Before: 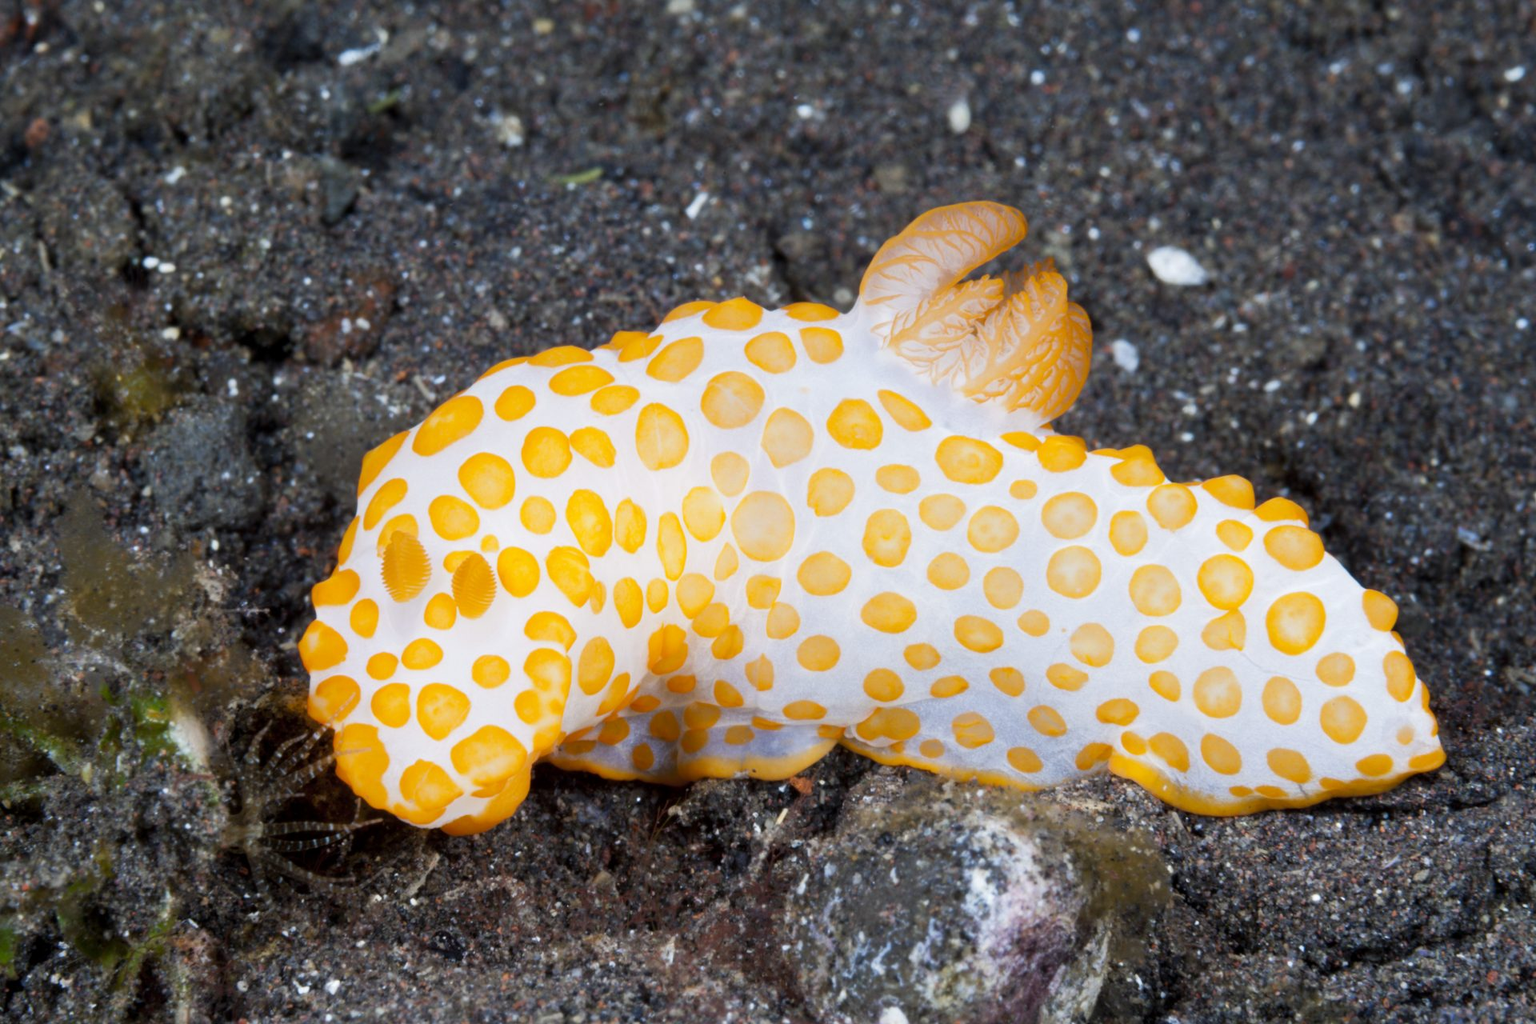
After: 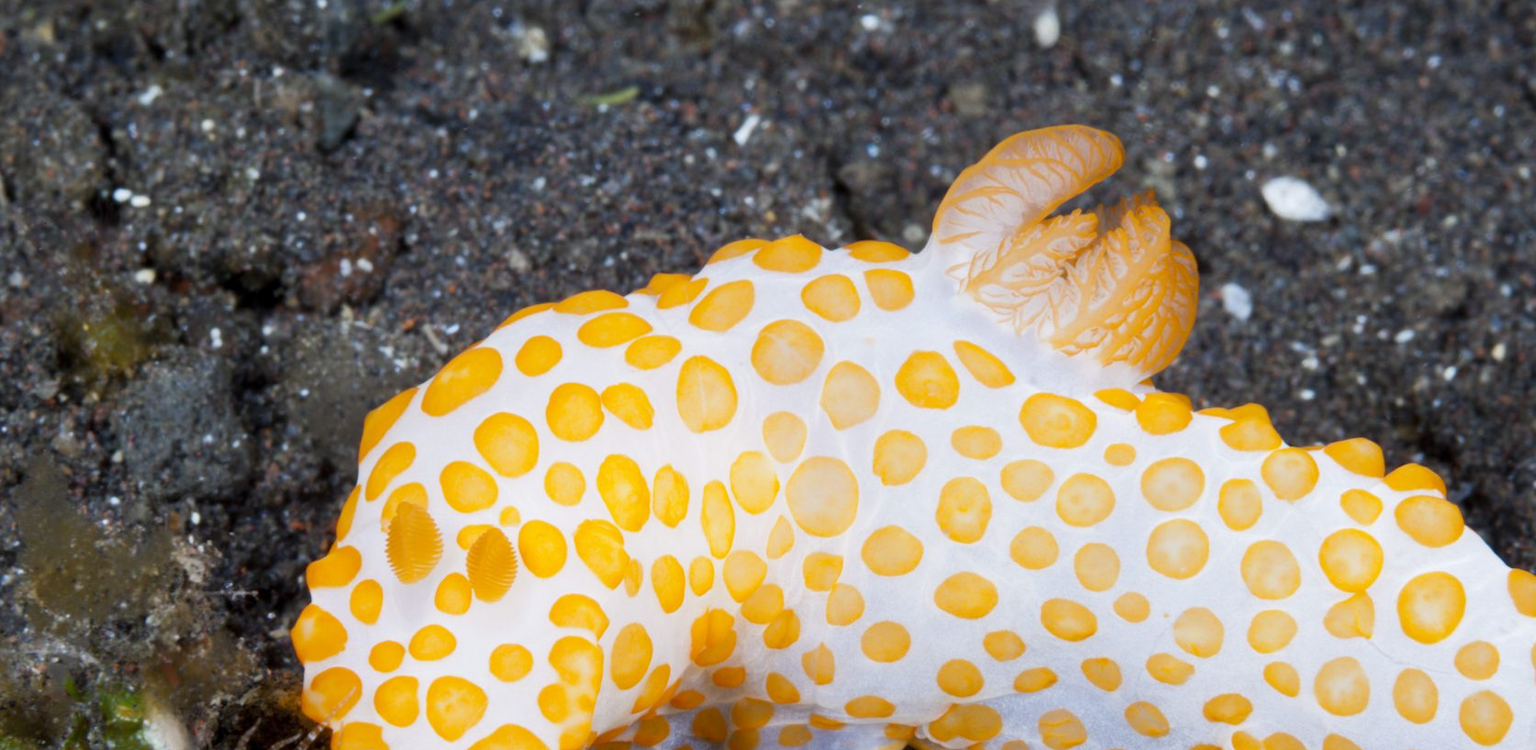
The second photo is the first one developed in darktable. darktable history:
crop: left 2.877%, top 9.013%, right 9.649%, bottom 26.867%
